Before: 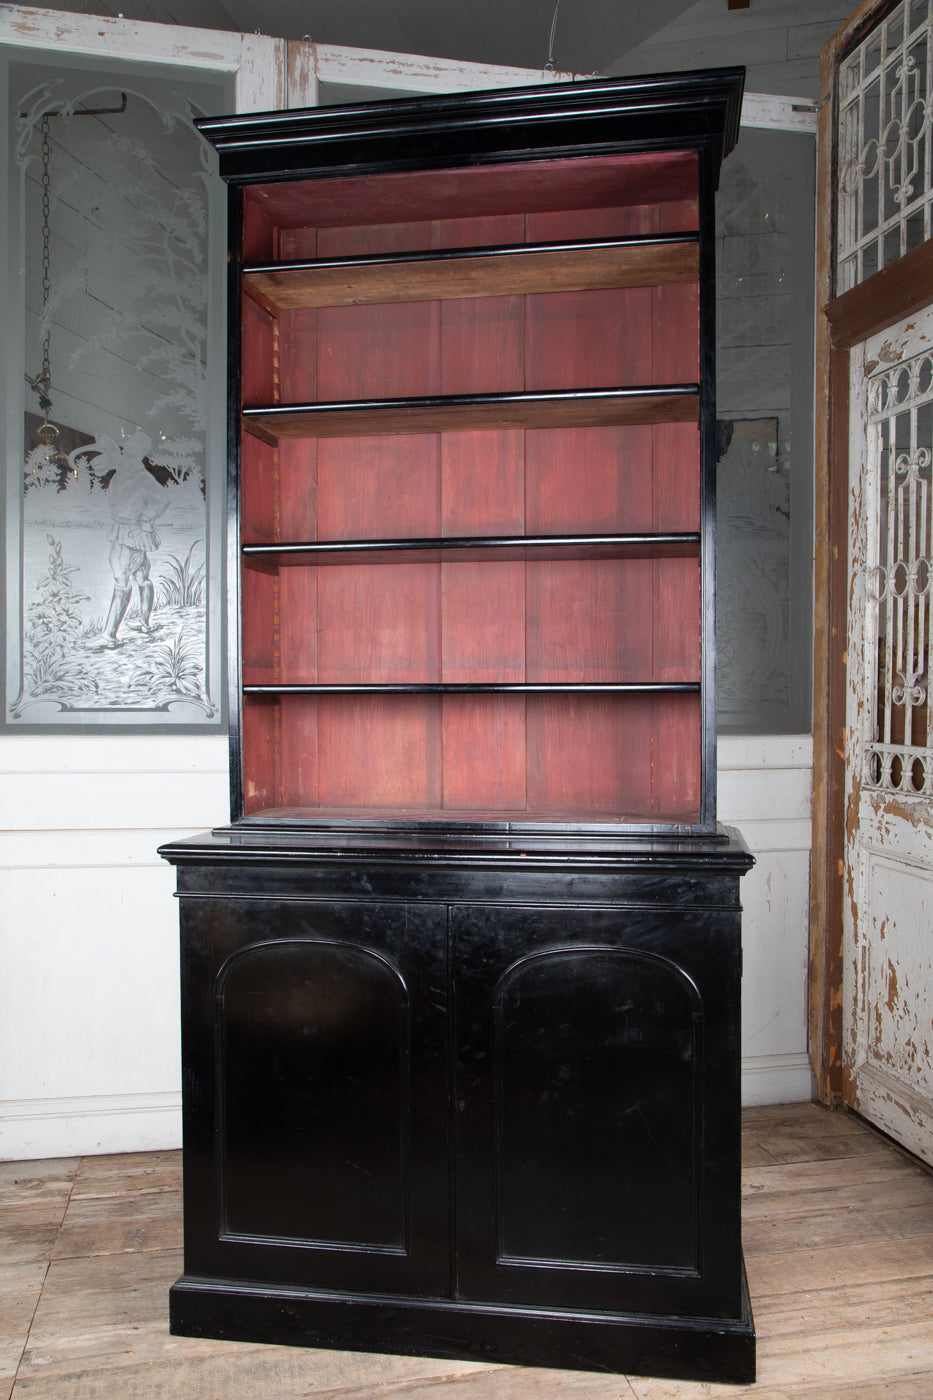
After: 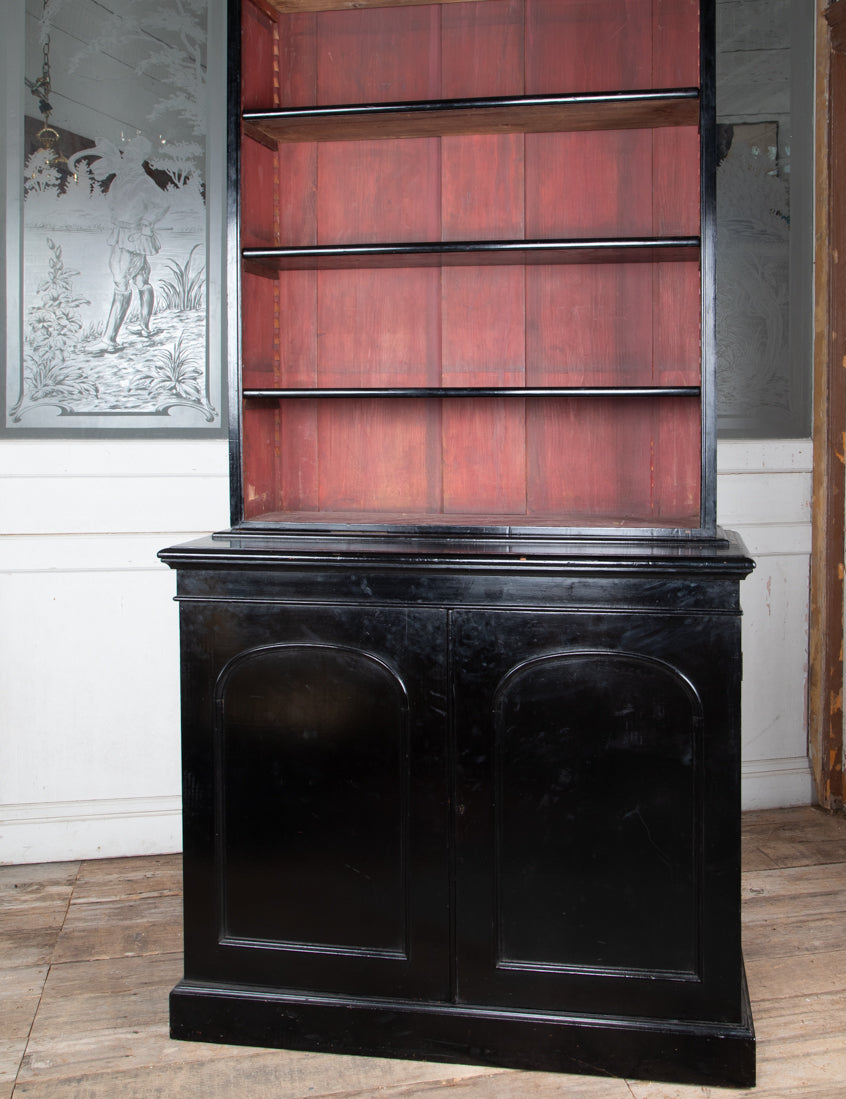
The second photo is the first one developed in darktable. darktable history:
crop: top 21.2%, right 9.315%, bottom 0.276%
